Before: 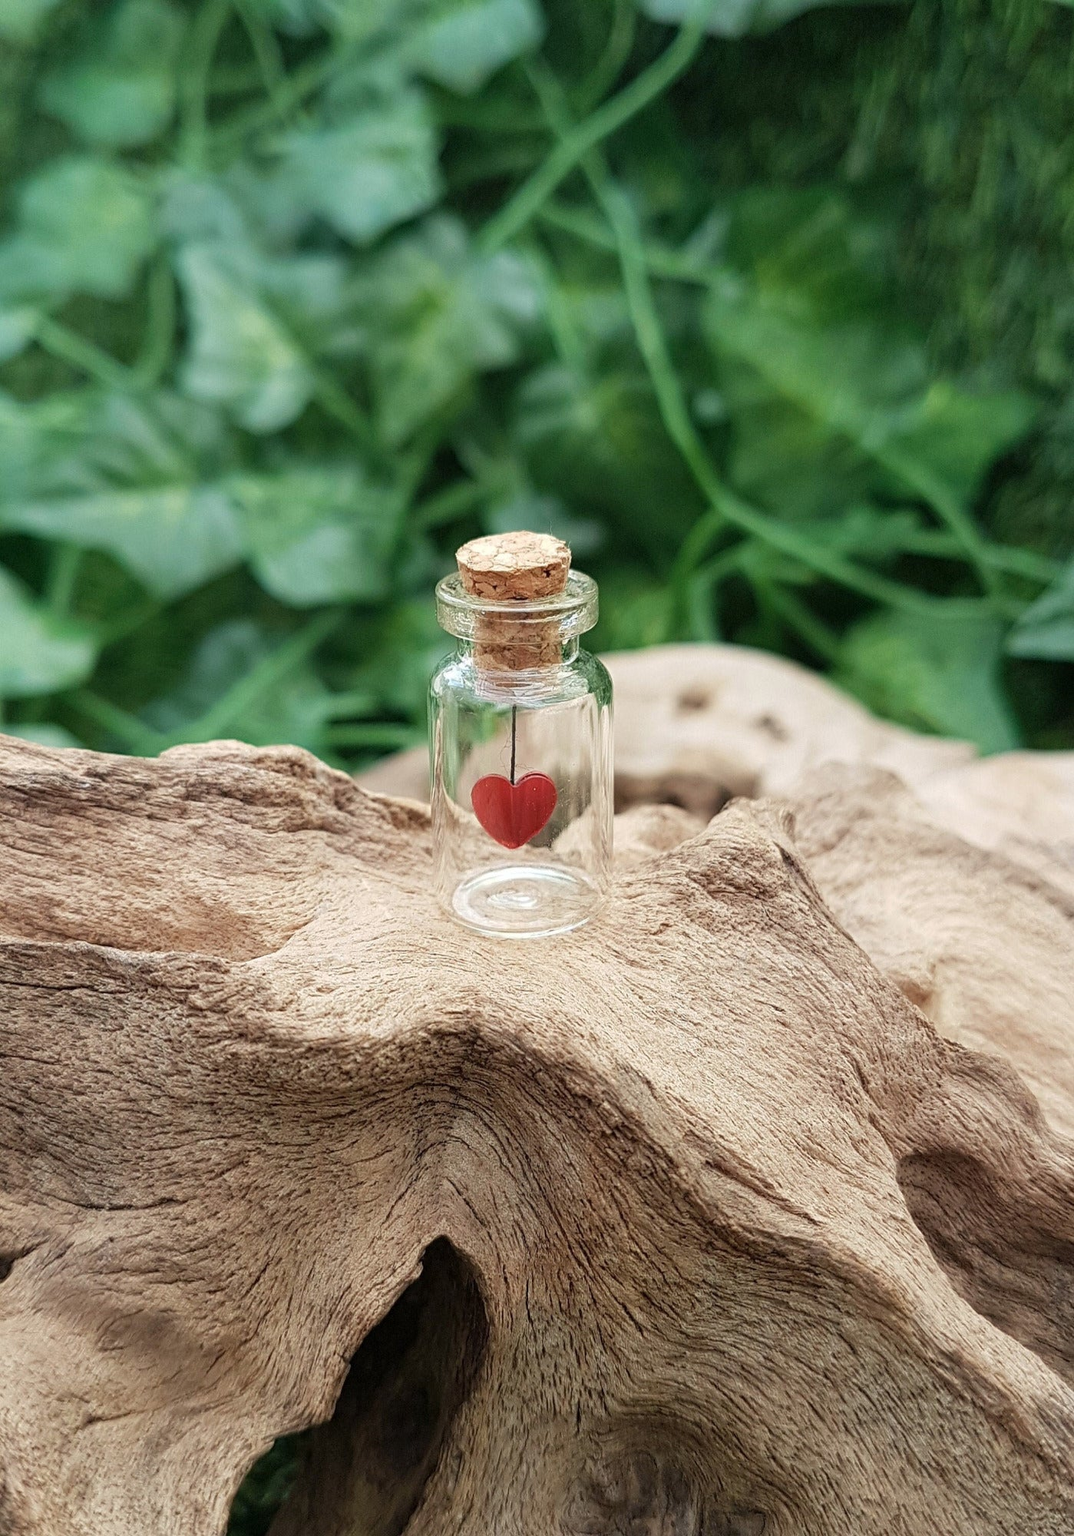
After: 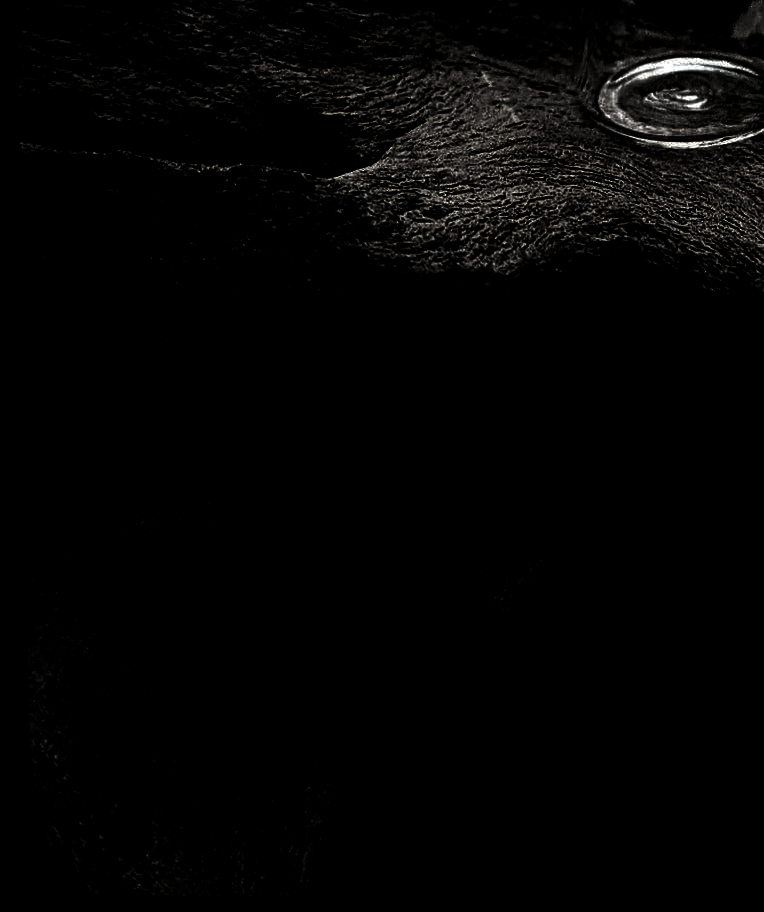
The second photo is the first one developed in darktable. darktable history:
levels: levels [0.721, 0.937, 0.997]
rotate and perspective: lens shift (vertical) 0.048, lens shift (horizontal) -0.024, automatic cropping off
crop and rotate: top 54.778%, right 46.61%, bottom 0.159%
